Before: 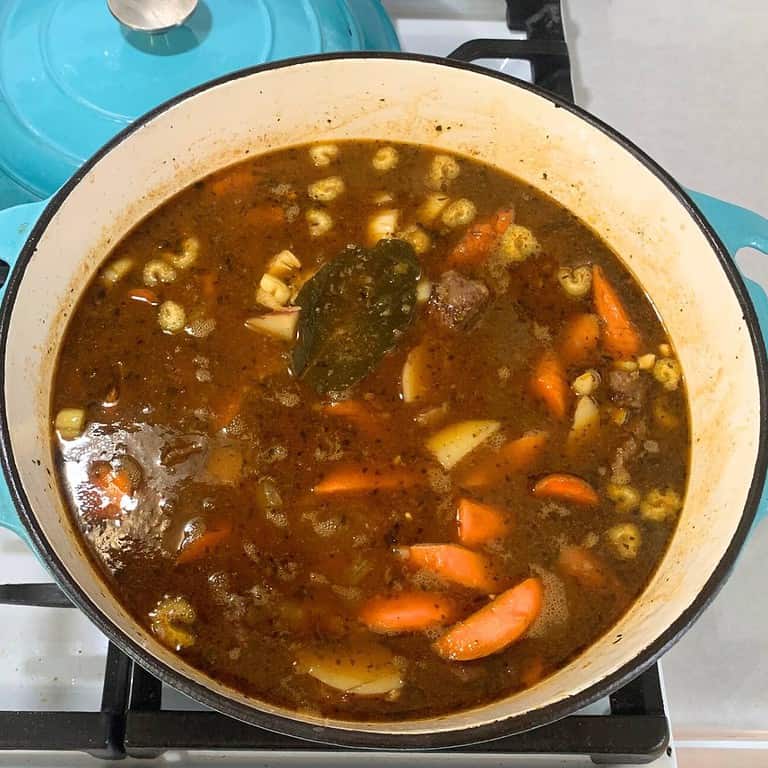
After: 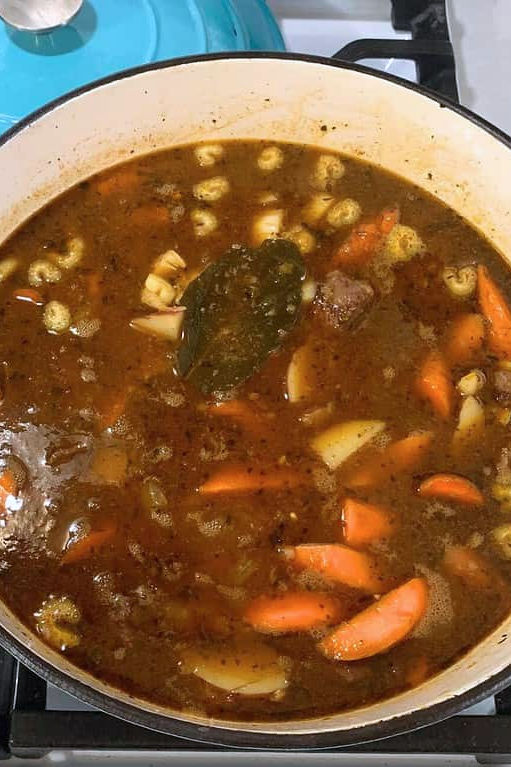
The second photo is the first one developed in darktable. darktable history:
color calibration: illuminant as shot in camera, x 0.358, y 0.373, temperature 4628.91 K
crop and rotate: left 15.055%, right 18.278%
